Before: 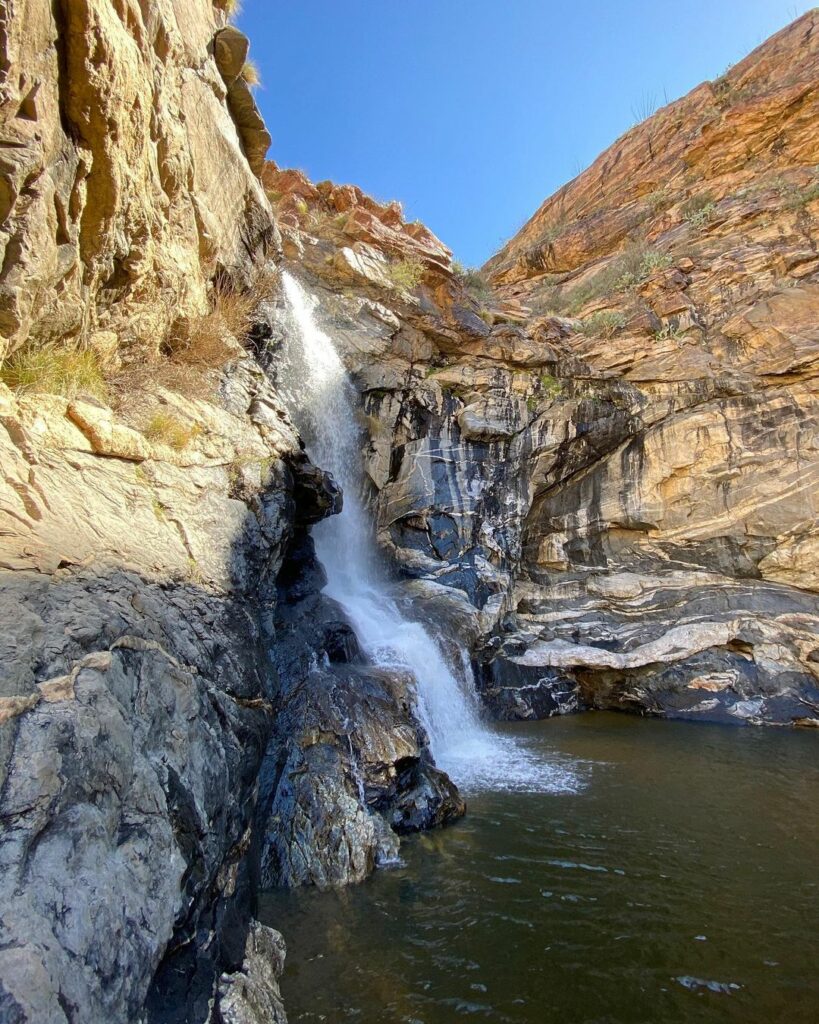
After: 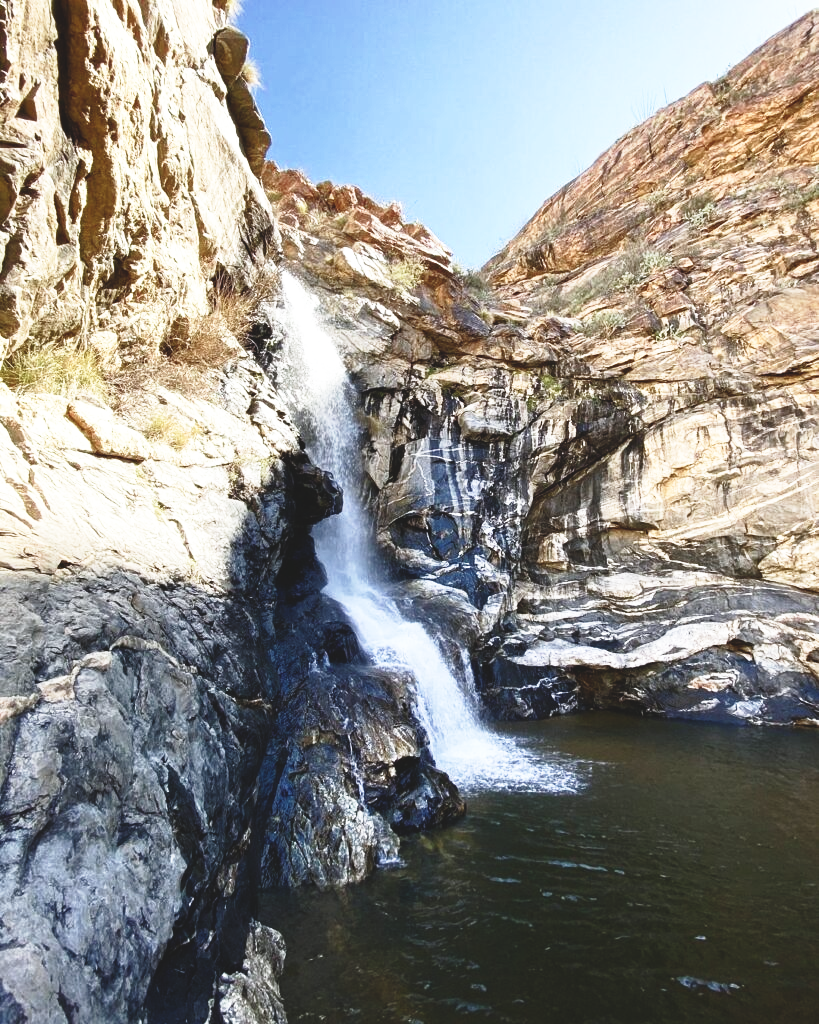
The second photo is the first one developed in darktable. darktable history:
color balance rgb: perceptual saturation grading › highlights -31.88%, perceptual saturation grading › mid-tones 5.8%, perceptual saturation grading › shadows 18.12%, perceptual brilliance grading › highlights 3.62%, perceptual brilliance grading › mid-tones -18.12%, perceptual brilliance grading › shadows -41.3%
exposure: black level correction -0.028, compensate highlight preservation false
base curve: curves: ch0 [(0, 0) (0.026, 0.03) (0.109, 0.232) (0.351, 0.748) (0.669, 0.968) (1, 1)], preserve colors none
white balance: red 0.983, blue 1.036
